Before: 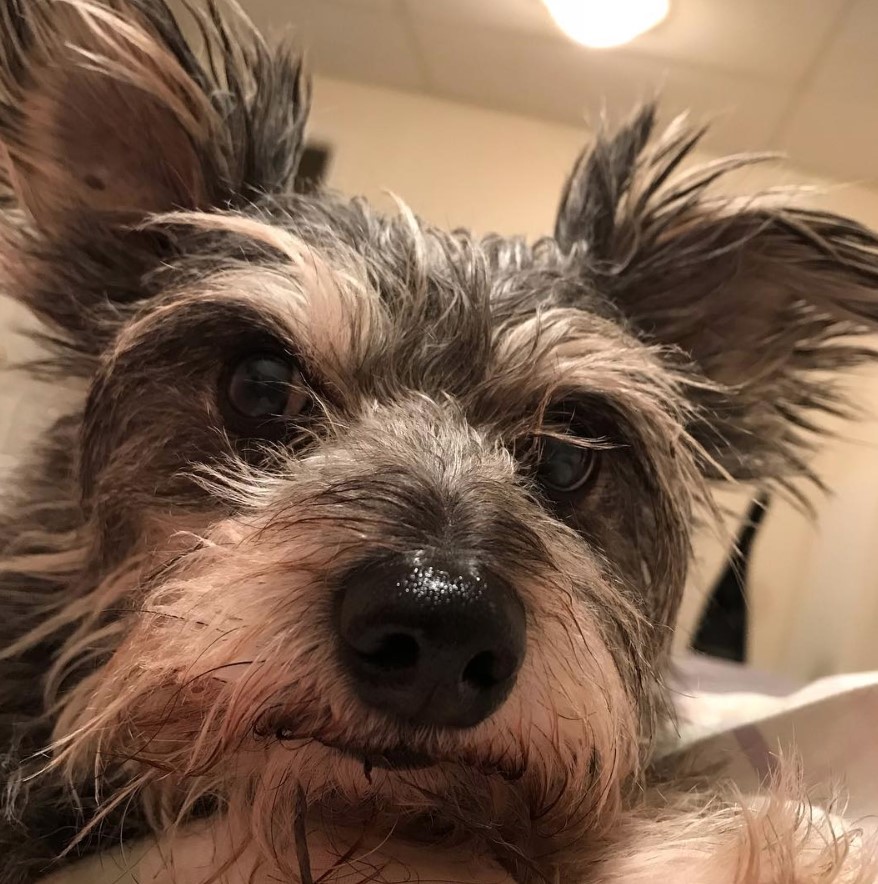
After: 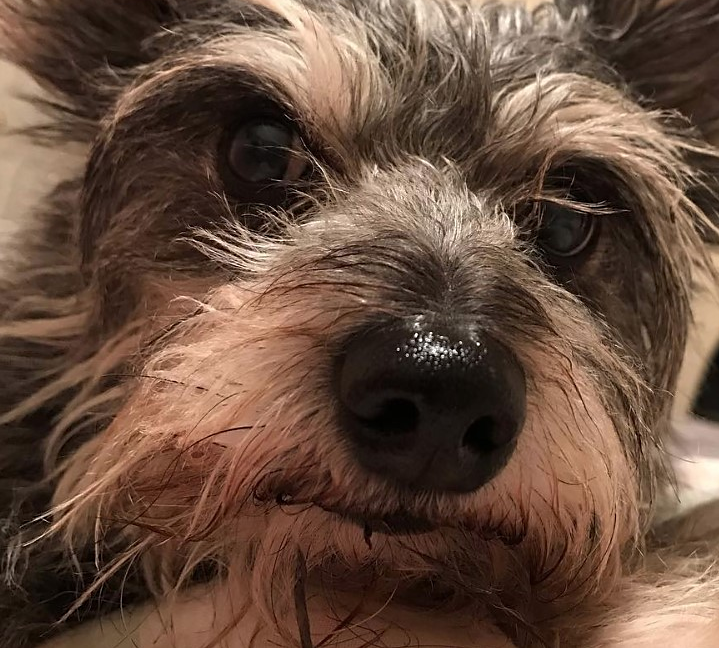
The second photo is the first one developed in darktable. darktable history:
crop: top 26.676%, right 18.034%
sharpen: radius 1.446, amount 0.391, threshold 1.628
